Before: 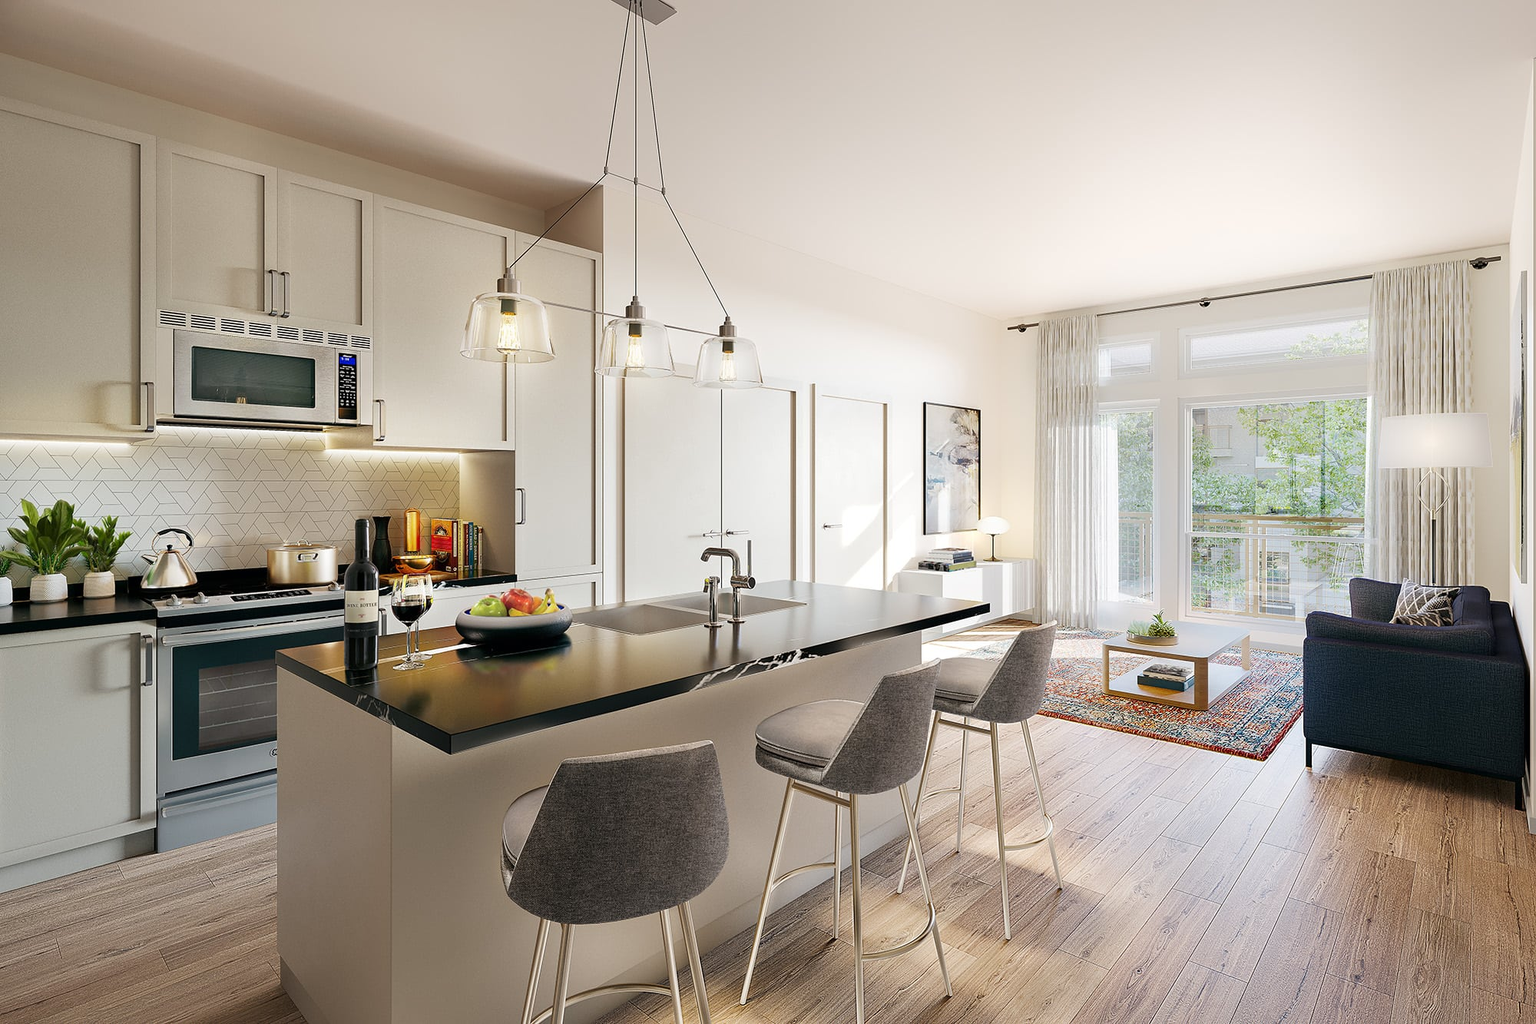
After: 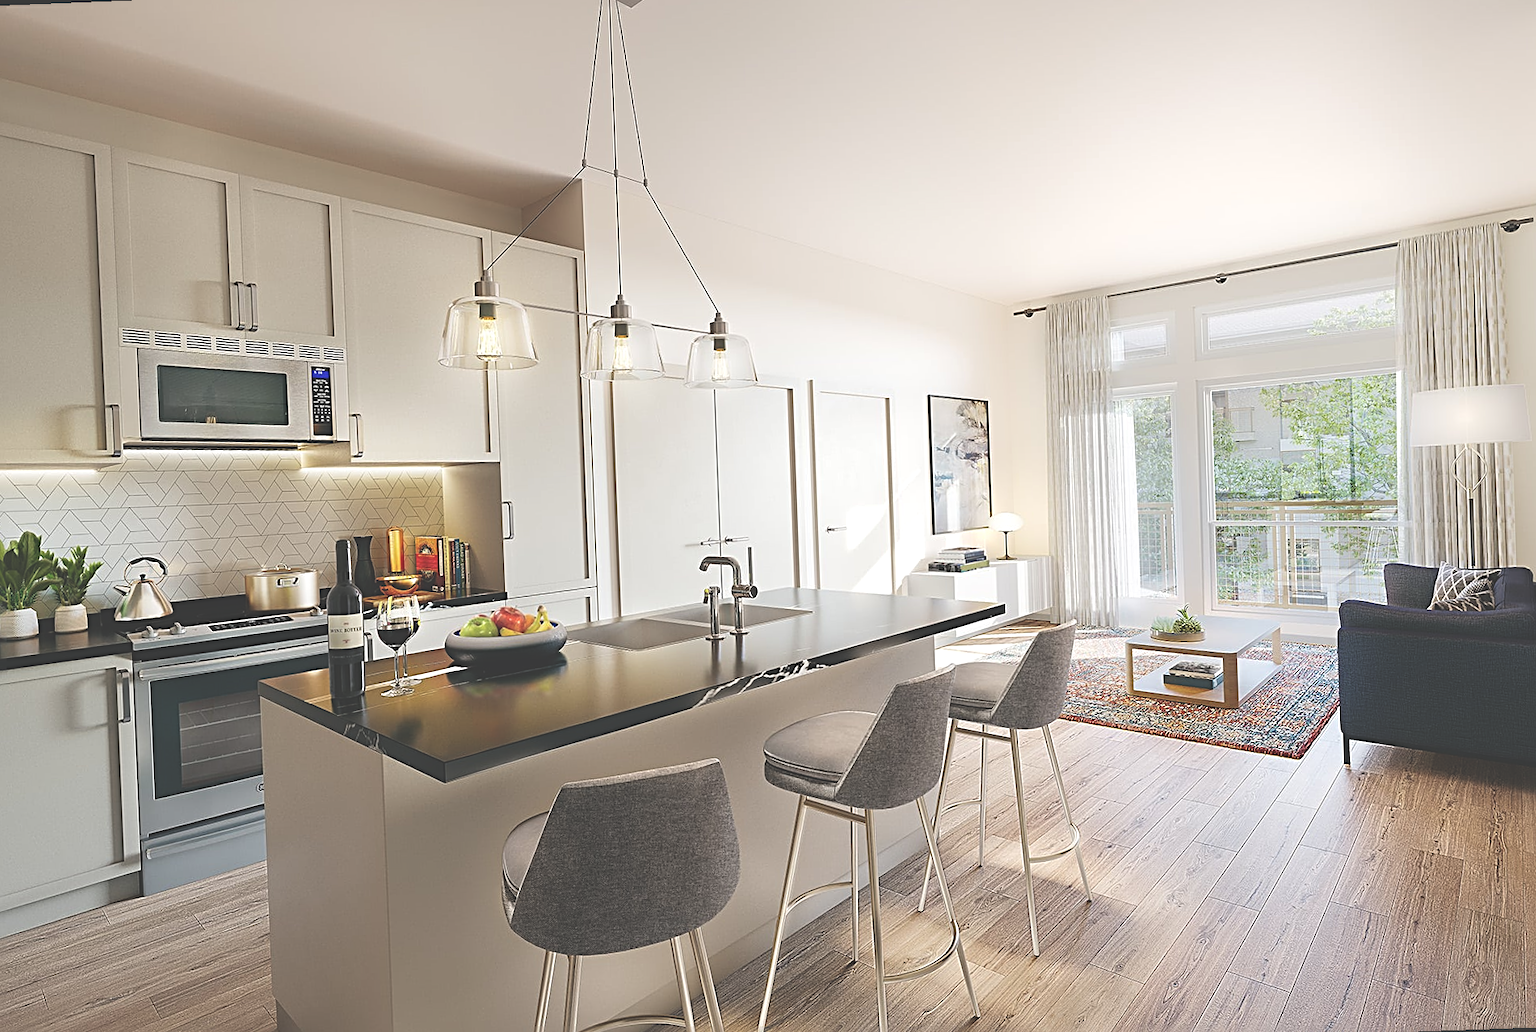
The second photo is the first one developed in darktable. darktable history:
exposure: black level correction -0.041, exposure 0.064 EV, compensate highlight preservation false
sharpen: radius 3.119
rotate and perspective: rotation -2.12°, lens shift (vertical) 0.009, lens shift (horizontal) -0.008, automatic cropping original format, crop left 0.036, crop right 0.964, crop top 0.05, crop bottom 0.959
